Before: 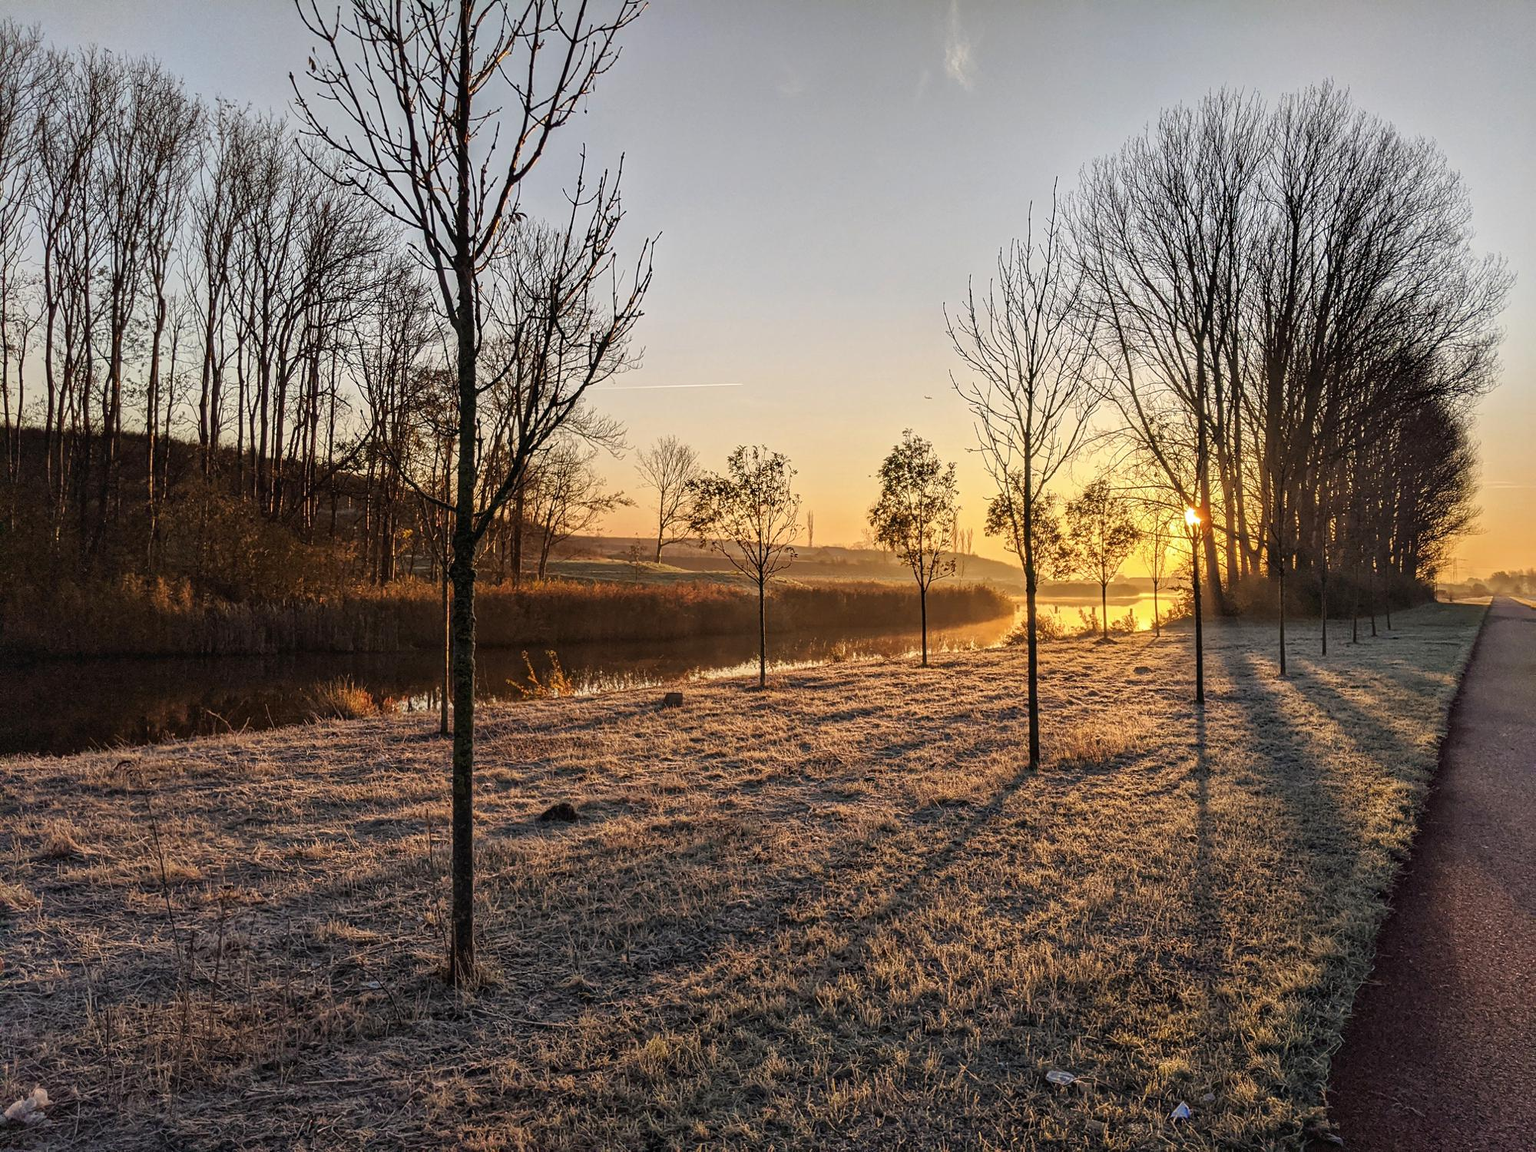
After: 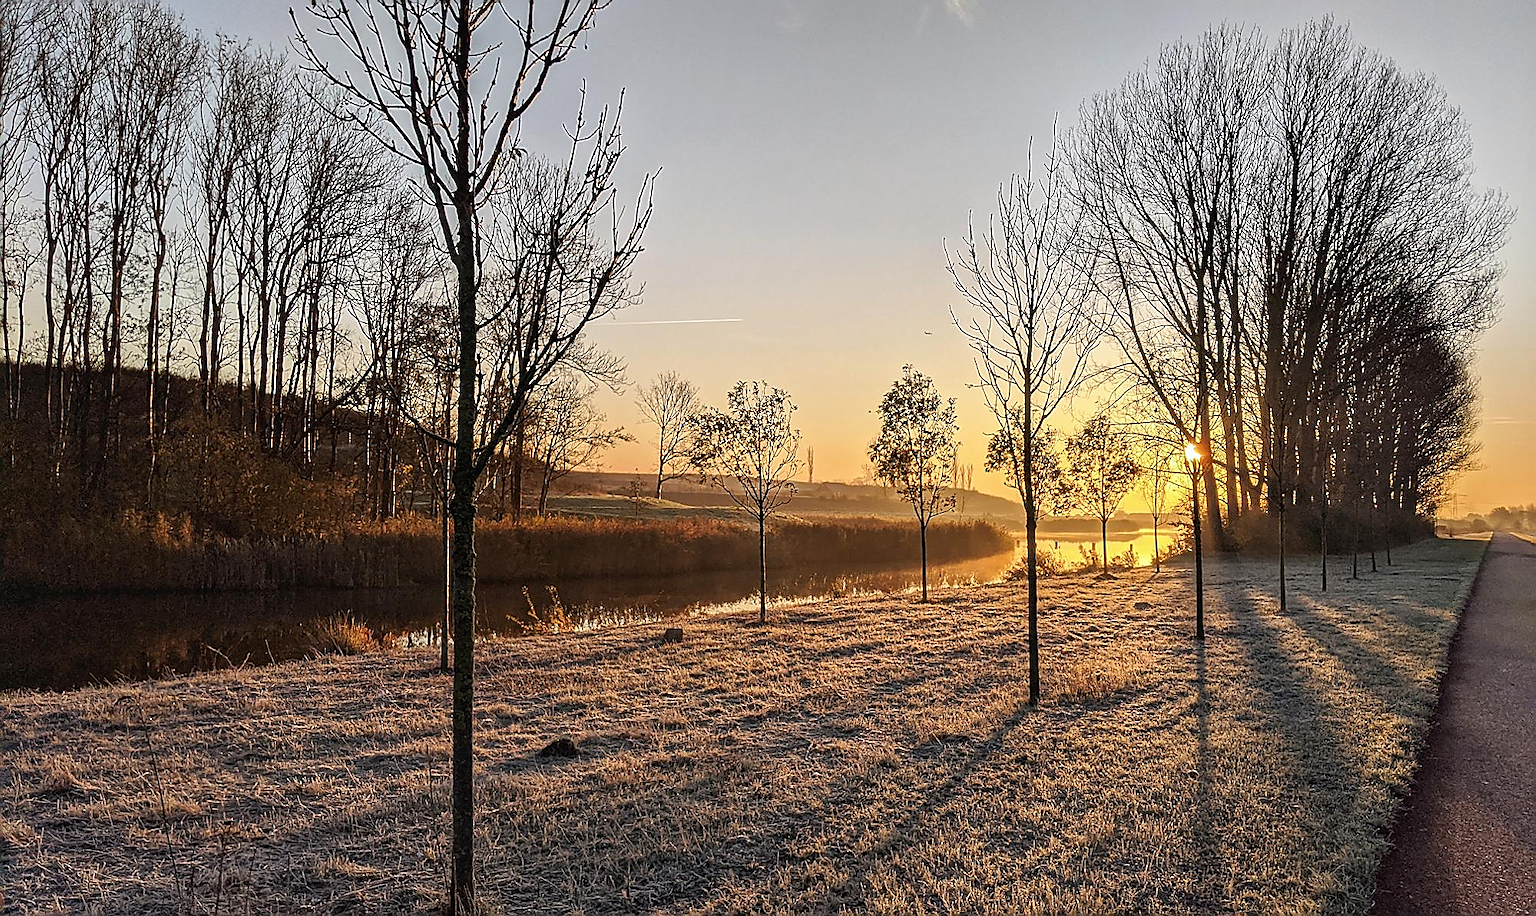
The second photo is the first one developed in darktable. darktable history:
crop and rotate: top 5.651%, bottom 14.785%
sharpen: radius 1.351, amount 1.26, threshold 0.822
